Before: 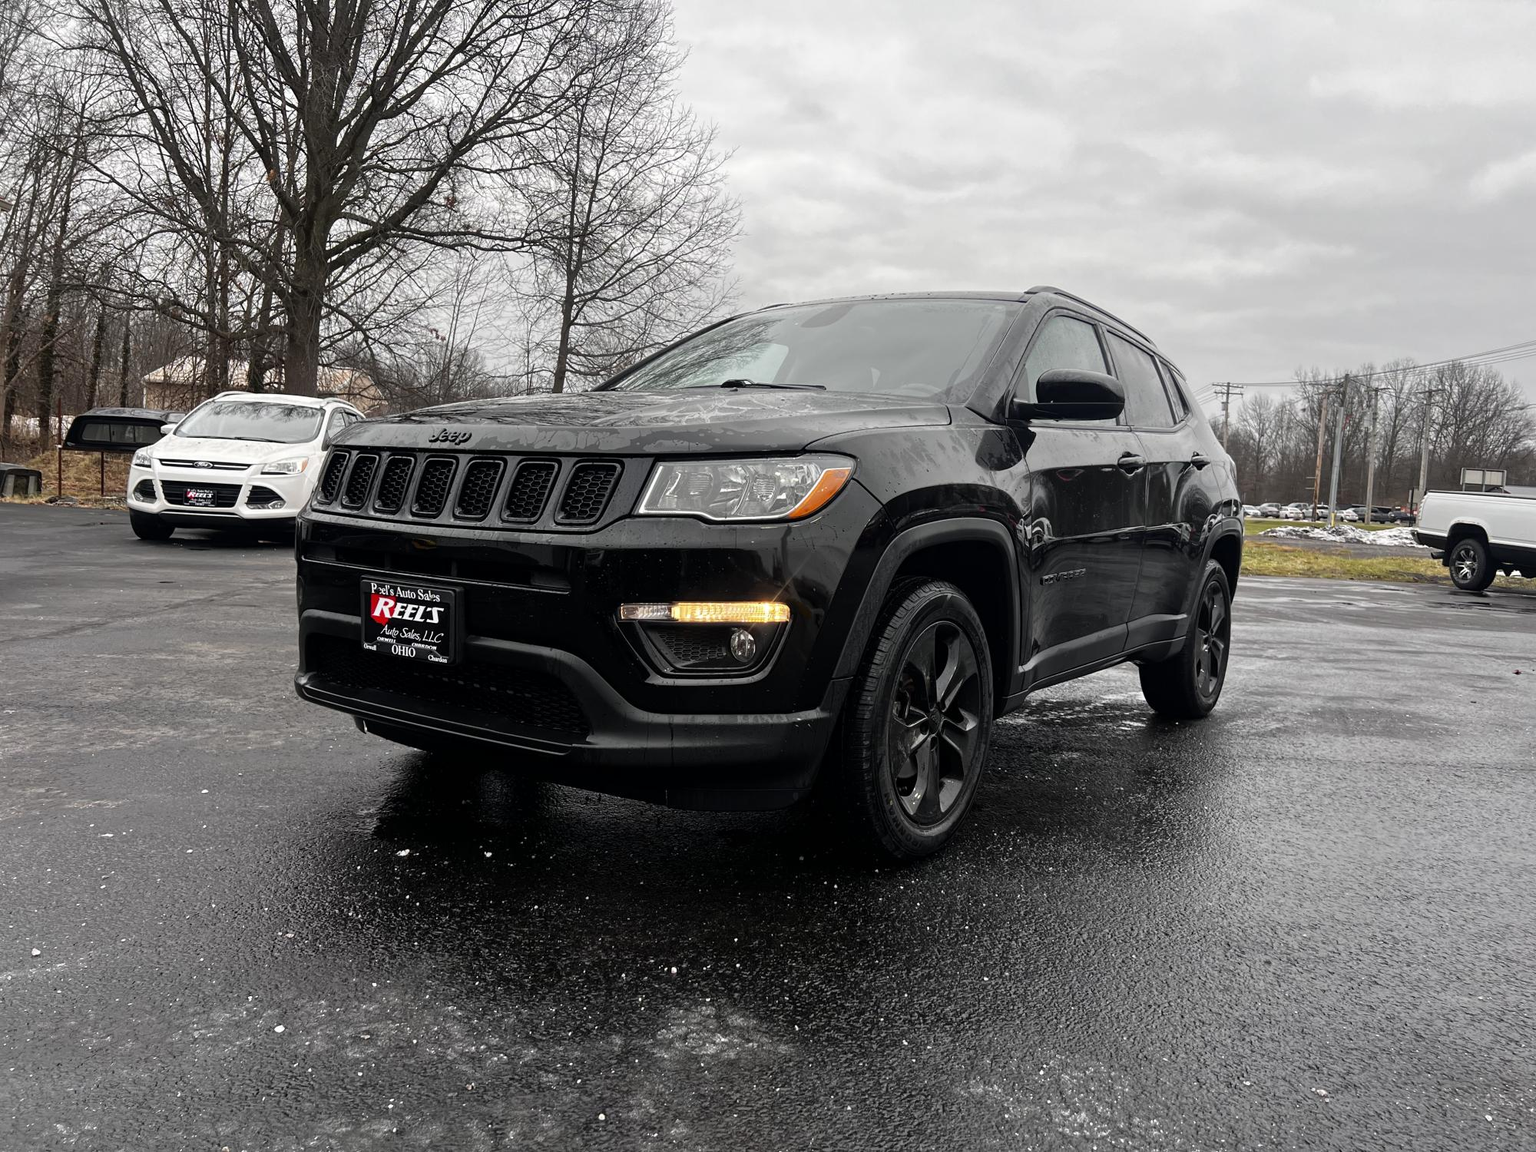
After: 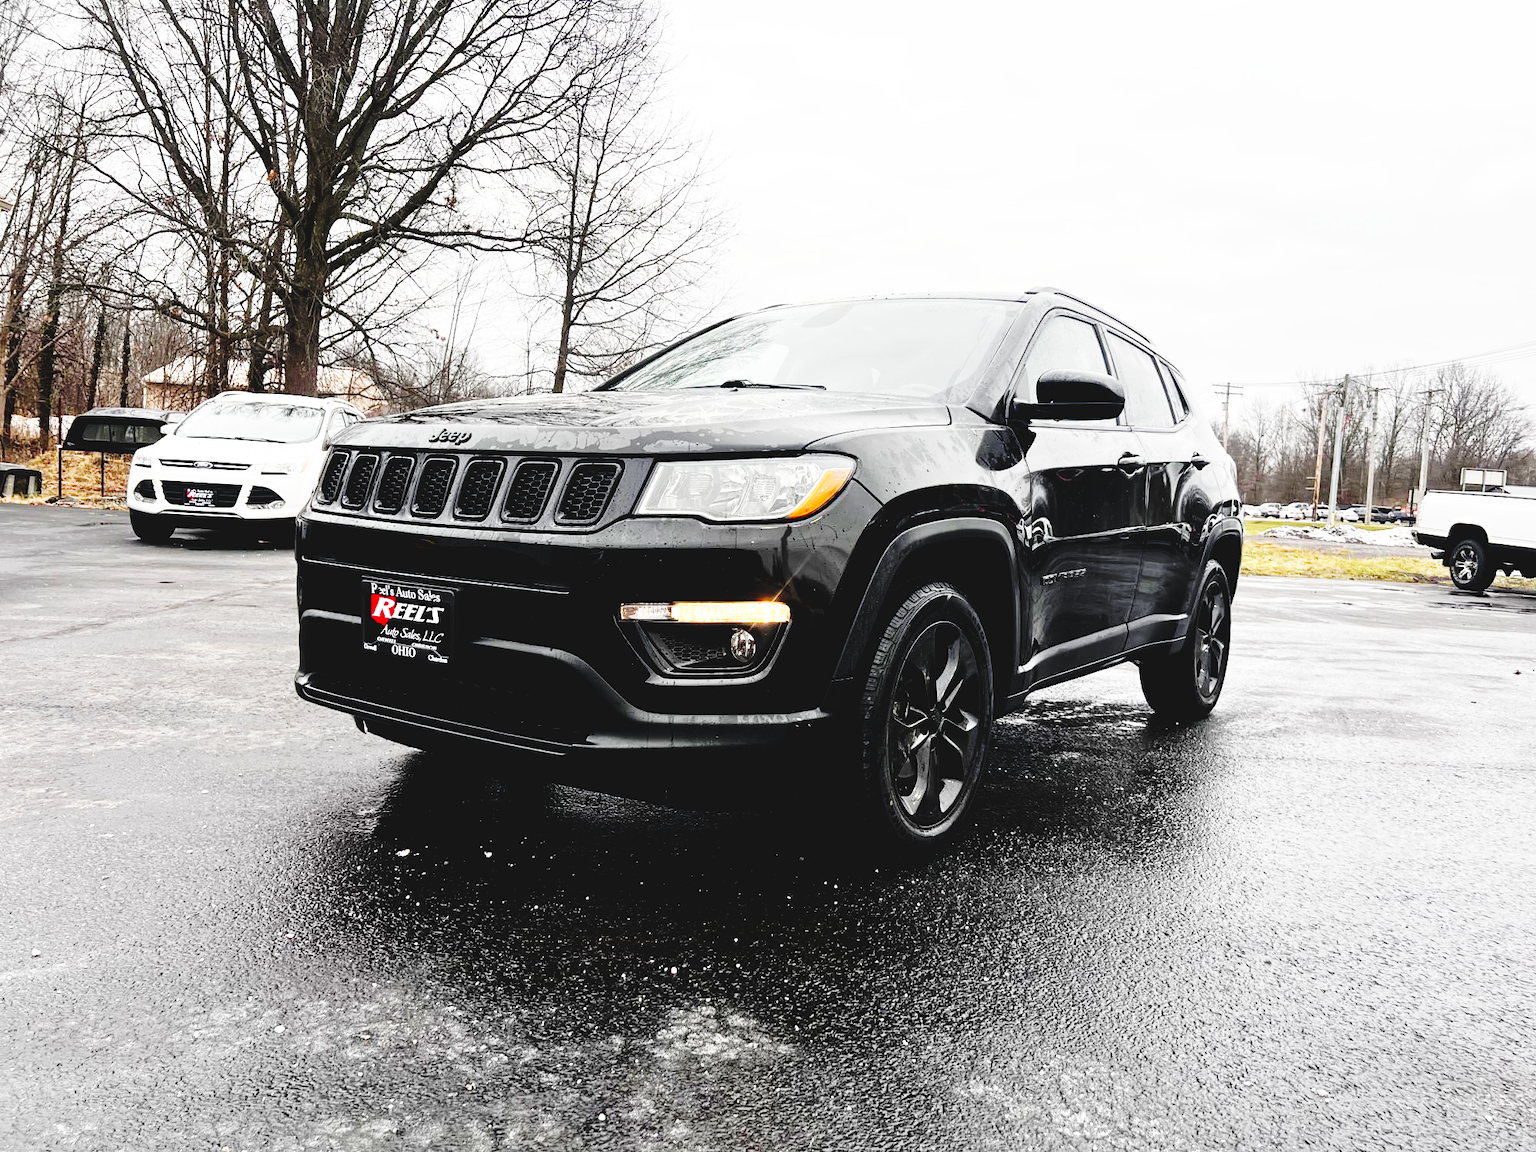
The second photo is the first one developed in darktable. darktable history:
base curve: curves: ch0 [(0, 0) (0.007, 0.004) (0.027, 0.03) (0.046, 0.07) (0.207, 0.54) (0.442, 0.872) (0.673, 0.972) (1, 1)], preserve colors none
tone curve: curves: ch0 [(0, 0) (0.003, 0.072) (0.011, 0.073) (0.025, 0.072) (0.044, 0.076) (0.069, 0.089) (0.1, 0.103) (0.136, 0.123) (0.177, 0.158) (0.224, 0.21) (0.277, 0.275) (0.335, 0.372) (0.399, 0.463) (0.468, 0.556) (0.543, 0.633) (0.623, 0.712) (0.709, 0.795) (0.801, 0.869) (0.898, 0.942) (1, 1)], preserve colors none
